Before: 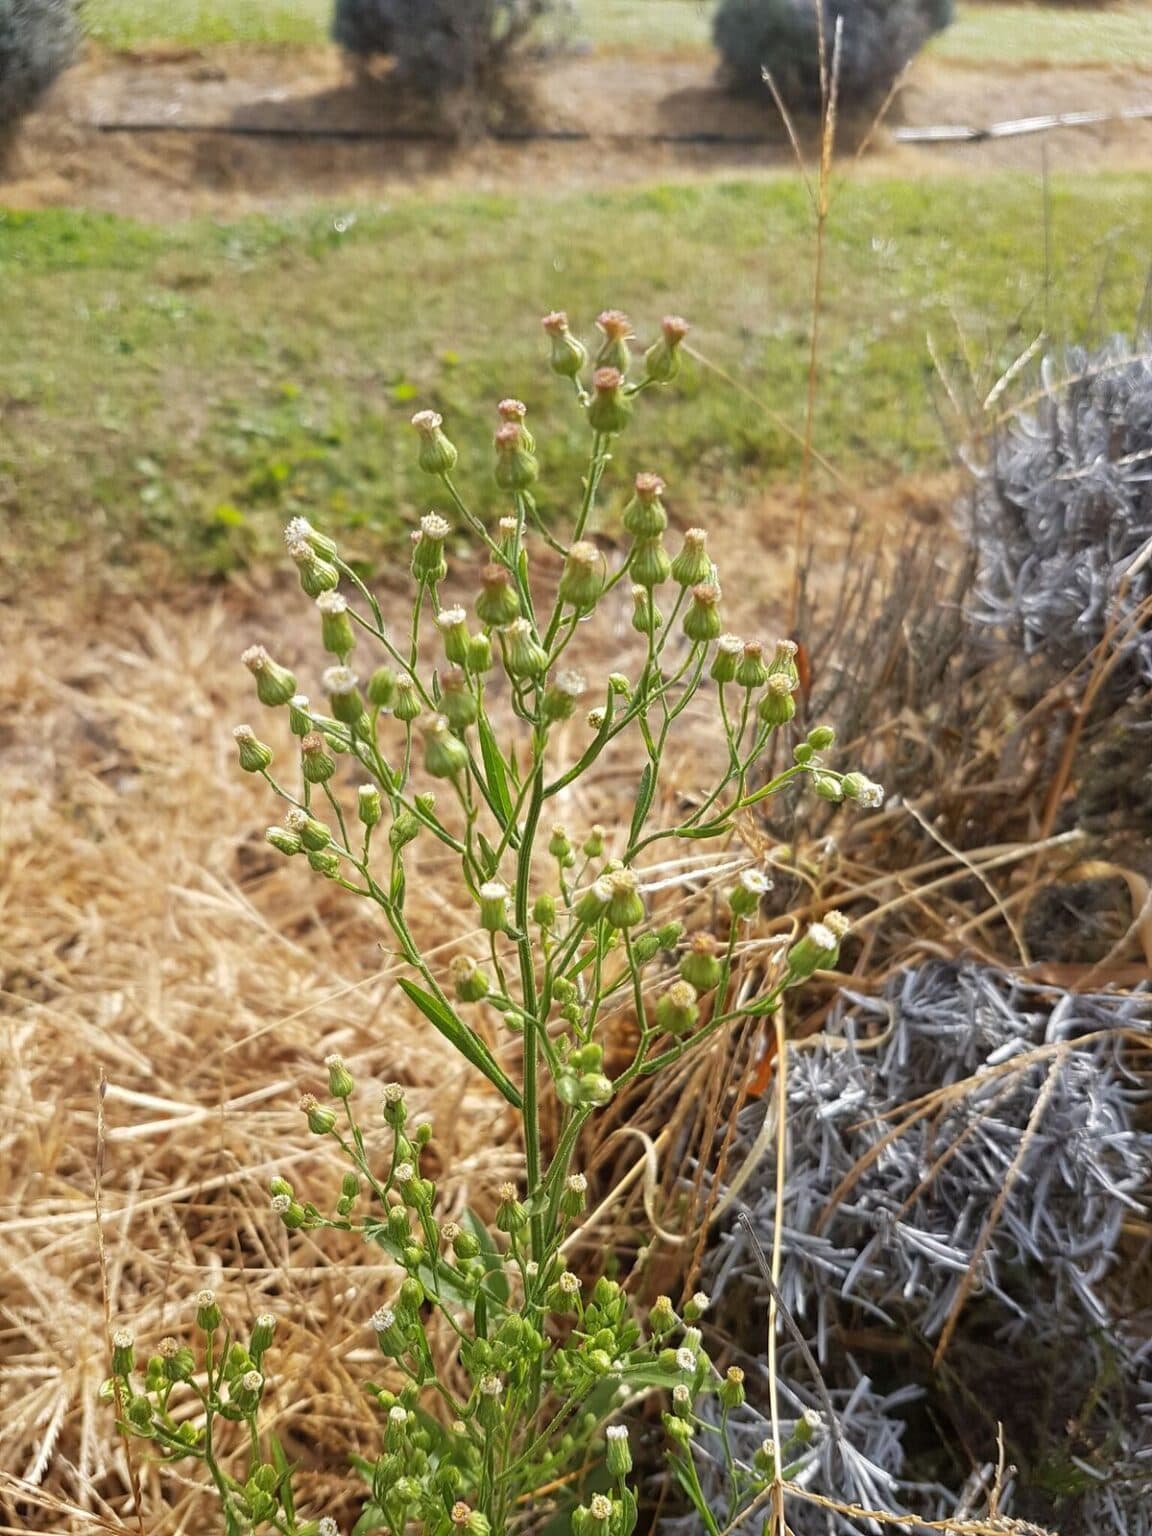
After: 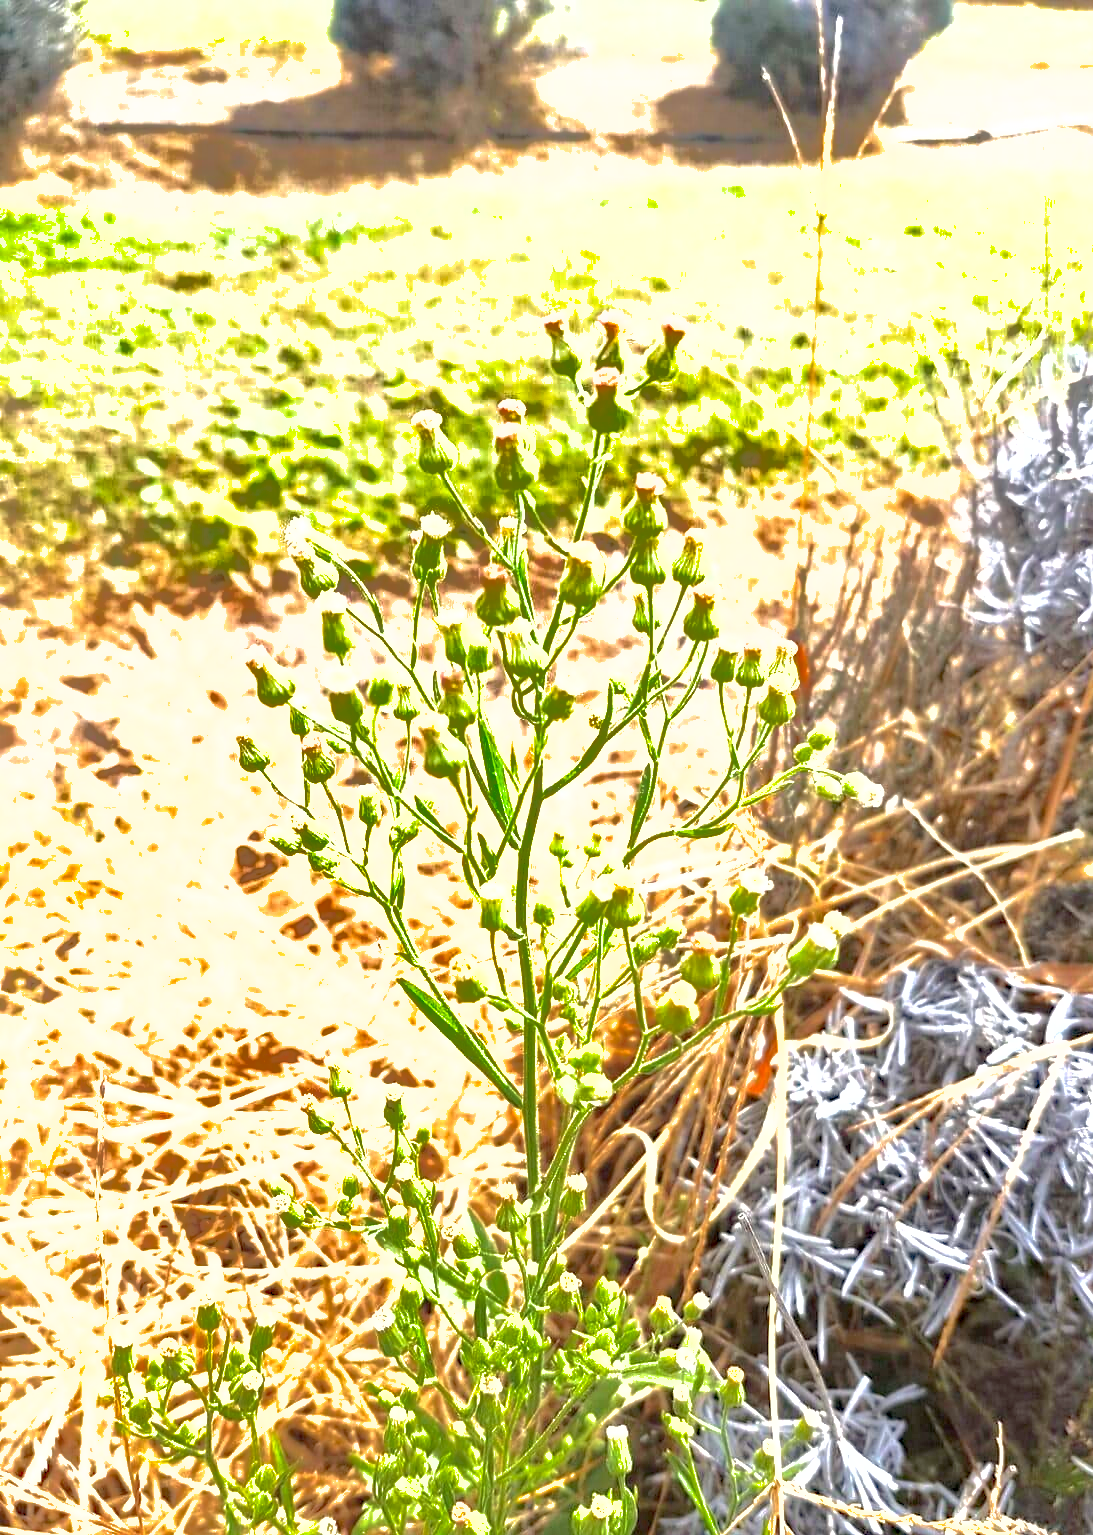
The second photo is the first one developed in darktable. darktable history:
exposure: black level correction 0, exposure 1.74 EV, compensate highlight preservation false
haze removal: compatibility mode true, adaptive false
shadows and highlights: highlights -59.77
crop and rotate: right 5.12%
